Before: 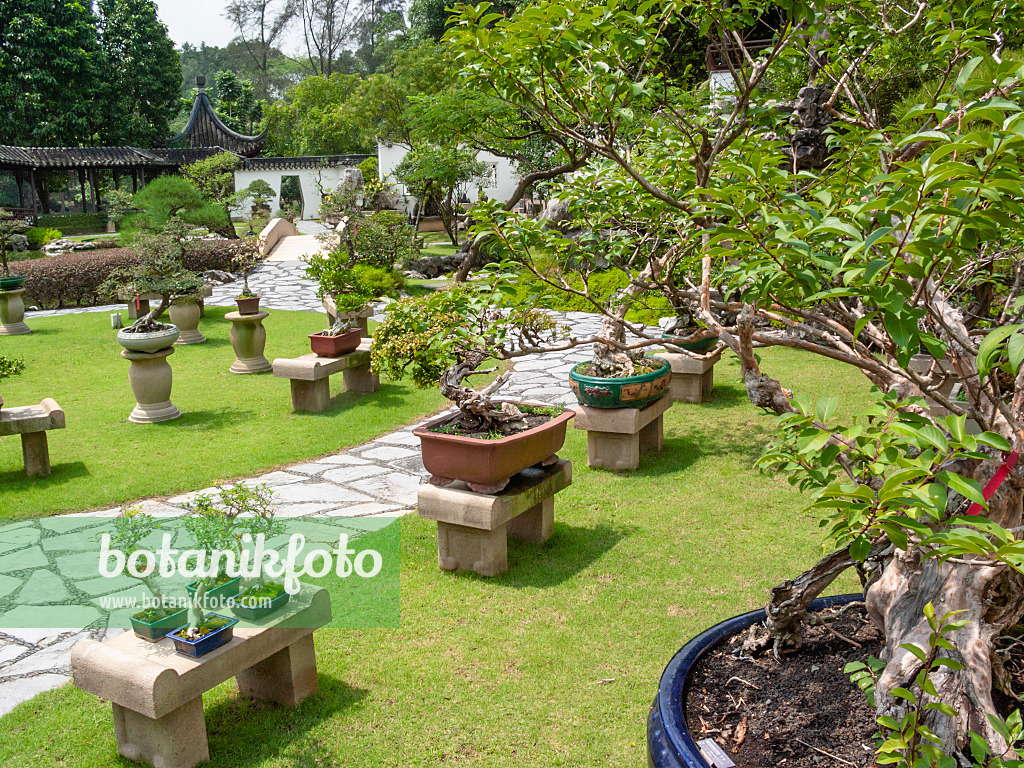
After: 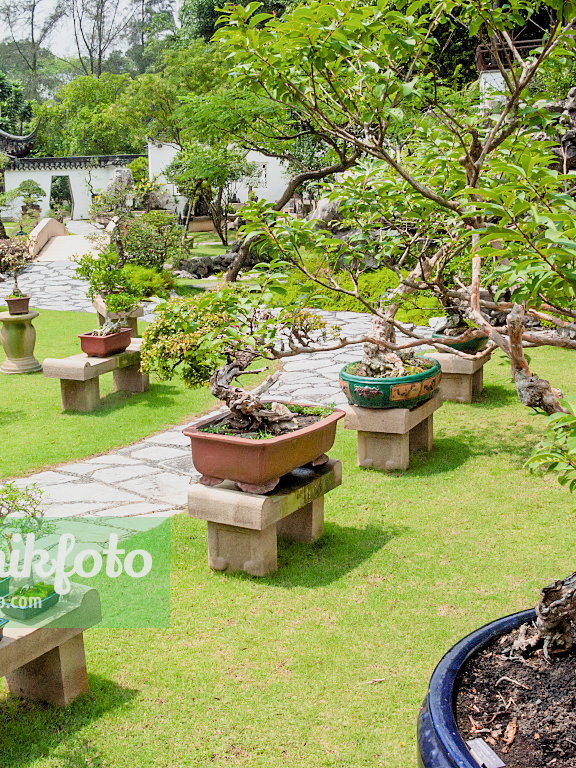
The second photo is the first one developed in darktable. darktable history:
crop and rotate: left 22.516%, right 21.234%
filmic rgb: black relative exposure -7.65 EV, white relative exposure 4.56 EV, hardness 3.61
exposure: exposure 0.74 EV, compensate highlight preservation false
